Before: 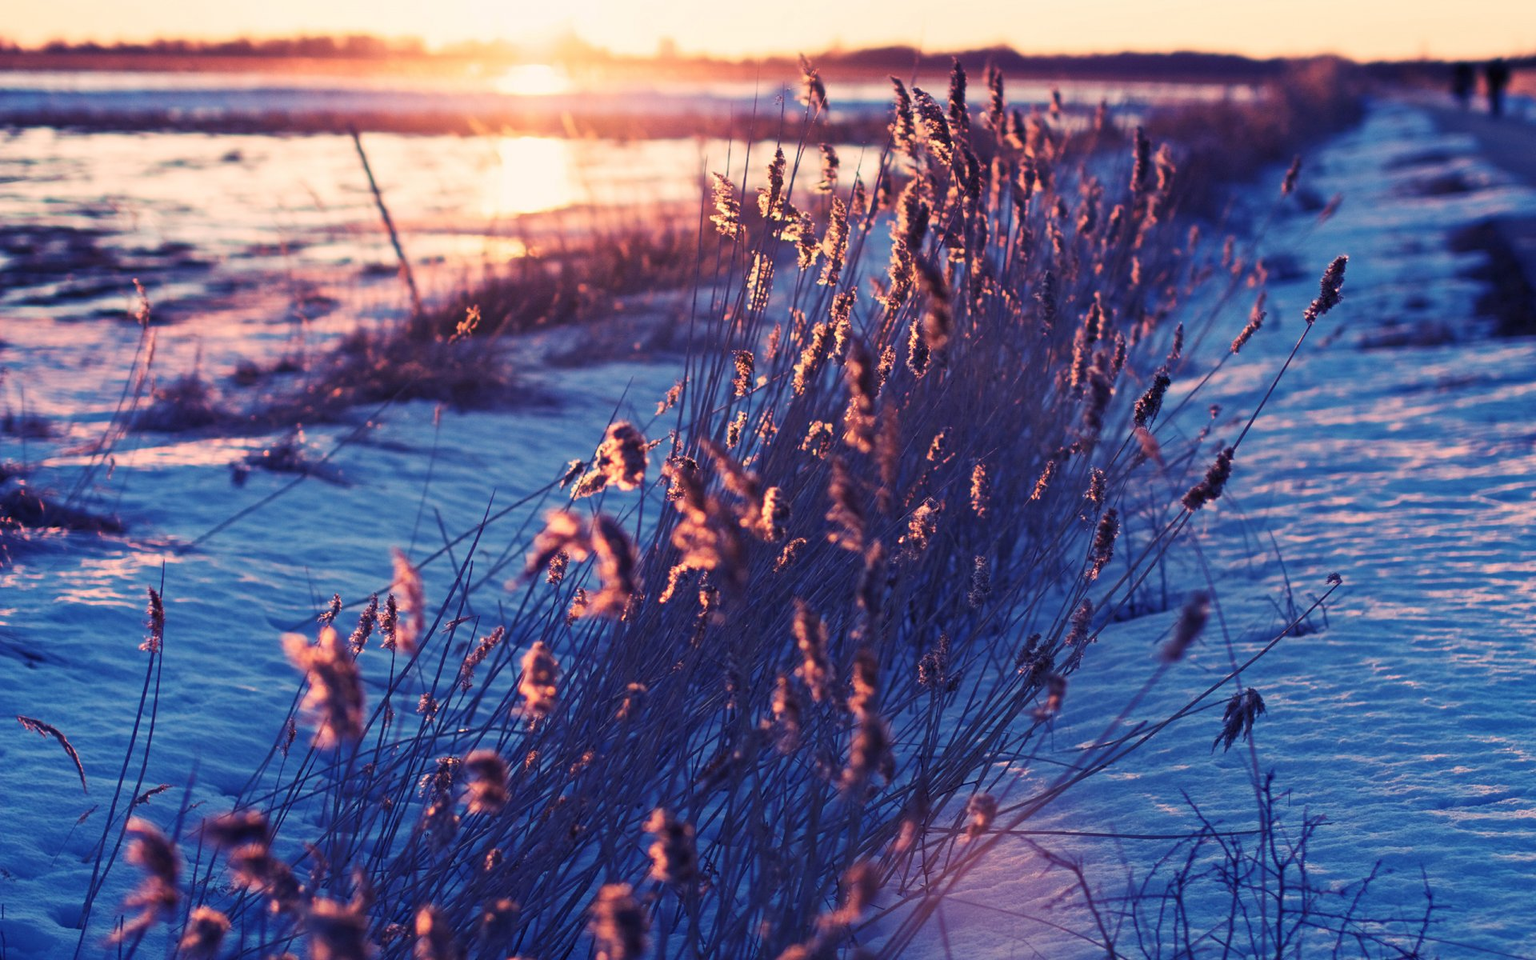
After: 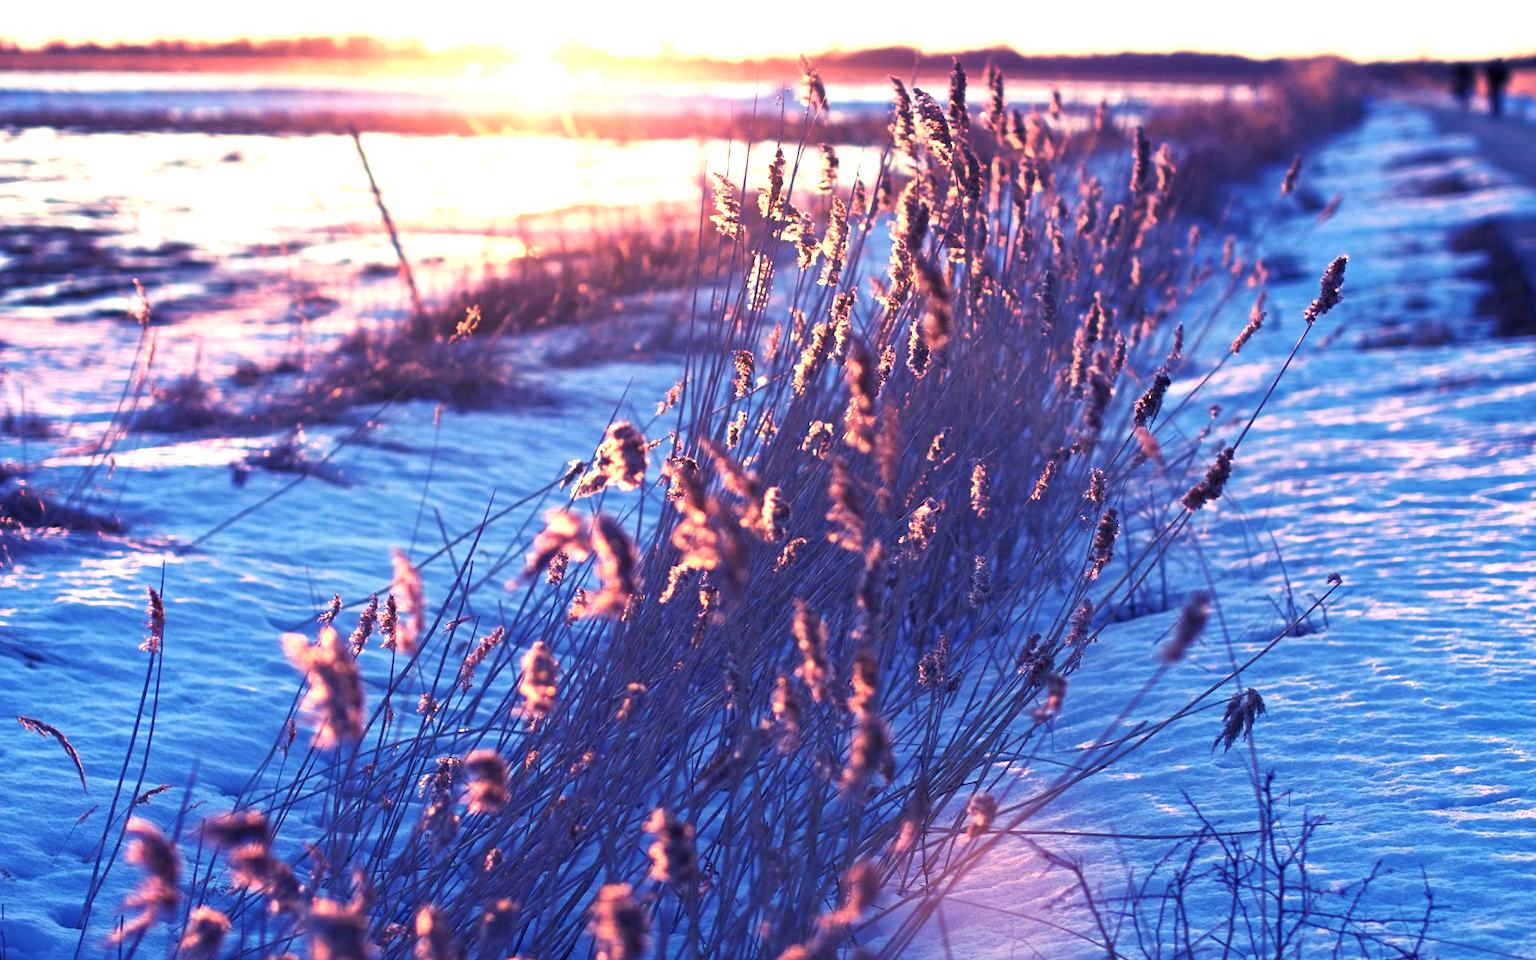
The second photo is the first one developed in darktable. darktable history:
exposure: black level correction 0.001, exposure 1.039 EV, compensate exposure bias true, compensate highlight preservation false
local contrast: mode bilateral grid, contrast 20, coarseness 50, detail 103%, midtone range 0.2
